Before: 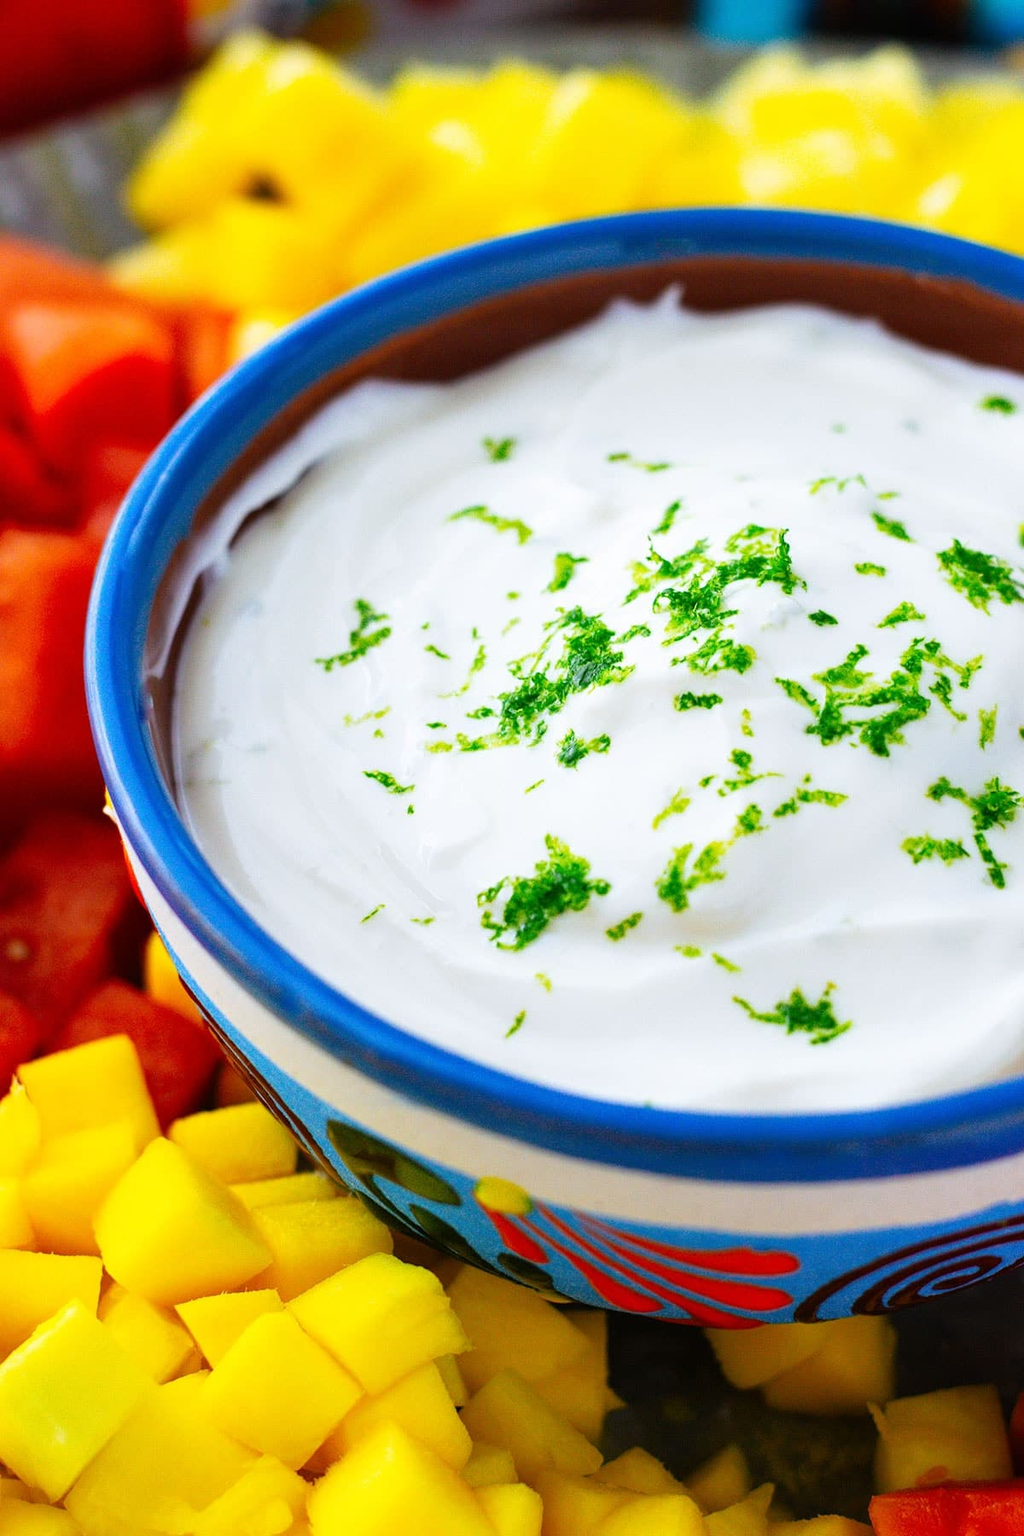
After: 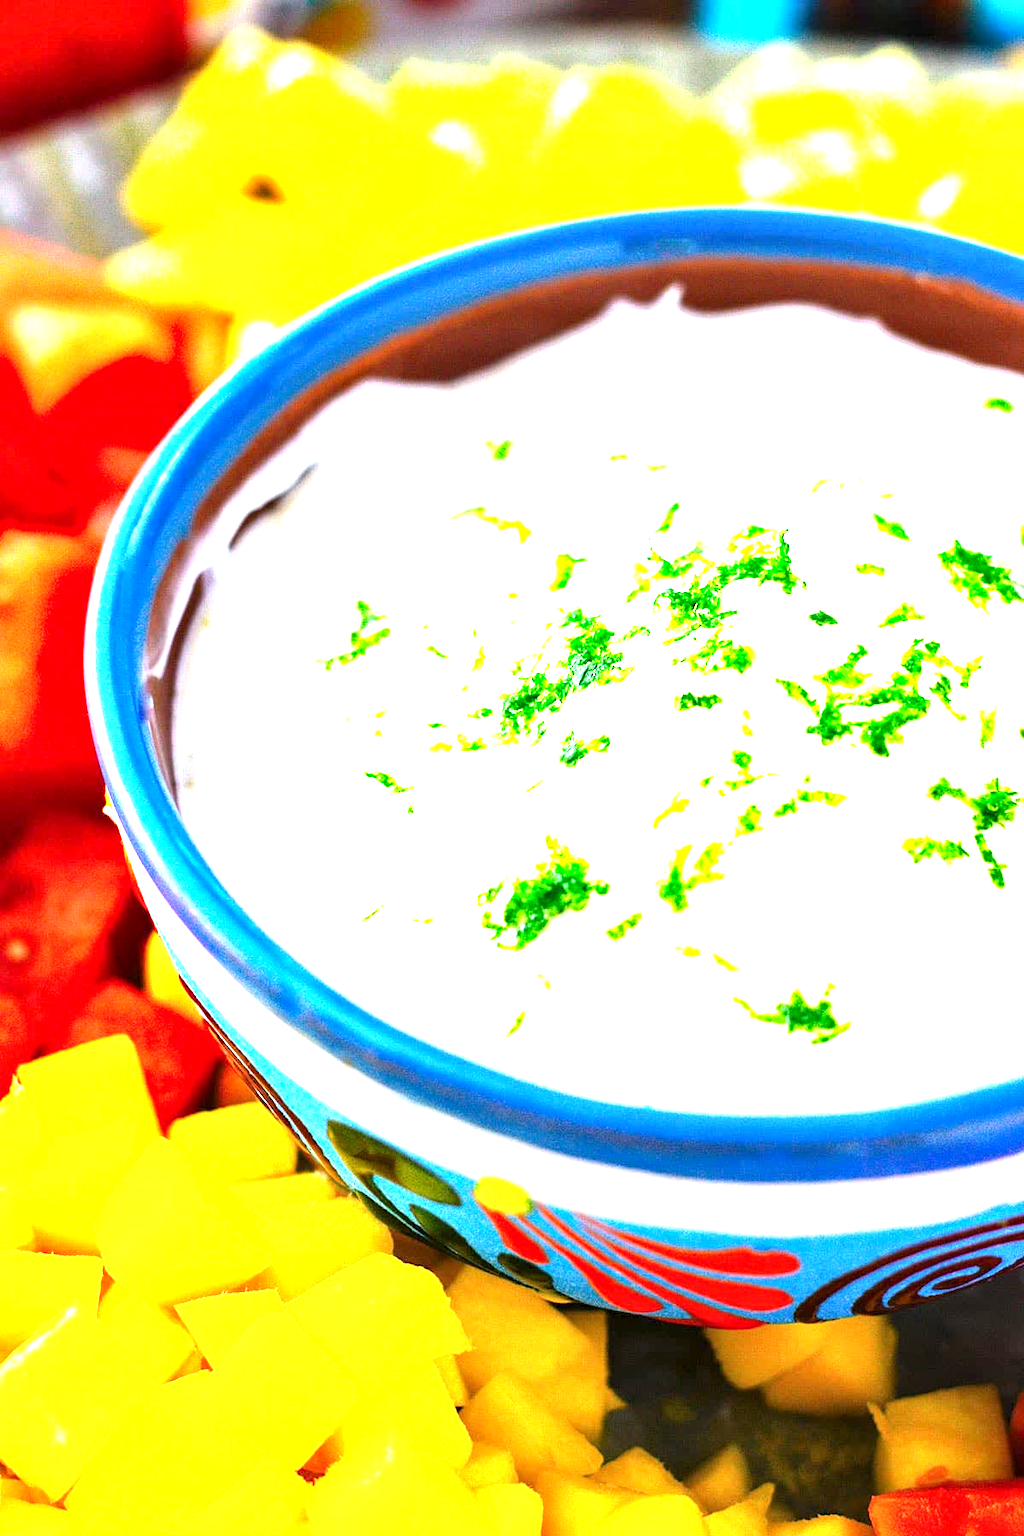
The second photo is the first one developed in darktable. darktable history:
exposure: exposure 2.003 EV, compensate highlight preservation false
contrast equalizer: octaves 7, y [[0.6 ×6], [0.55 ×6], [0 ×6], [0 ×6], [0 ×6]], mix 0.3
